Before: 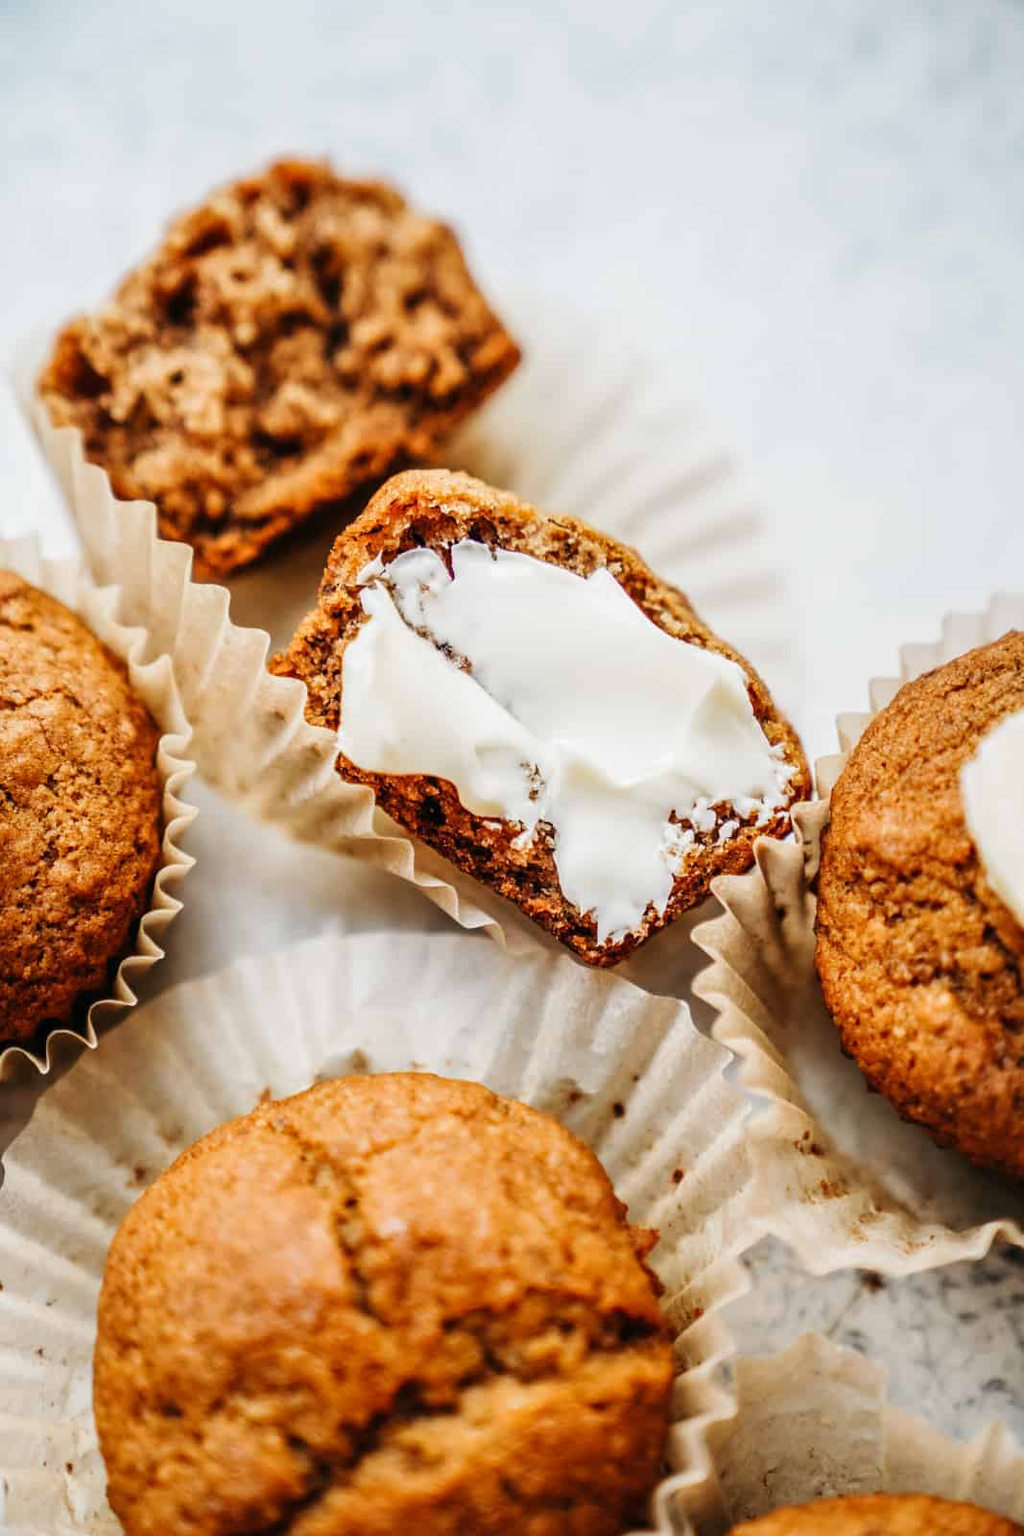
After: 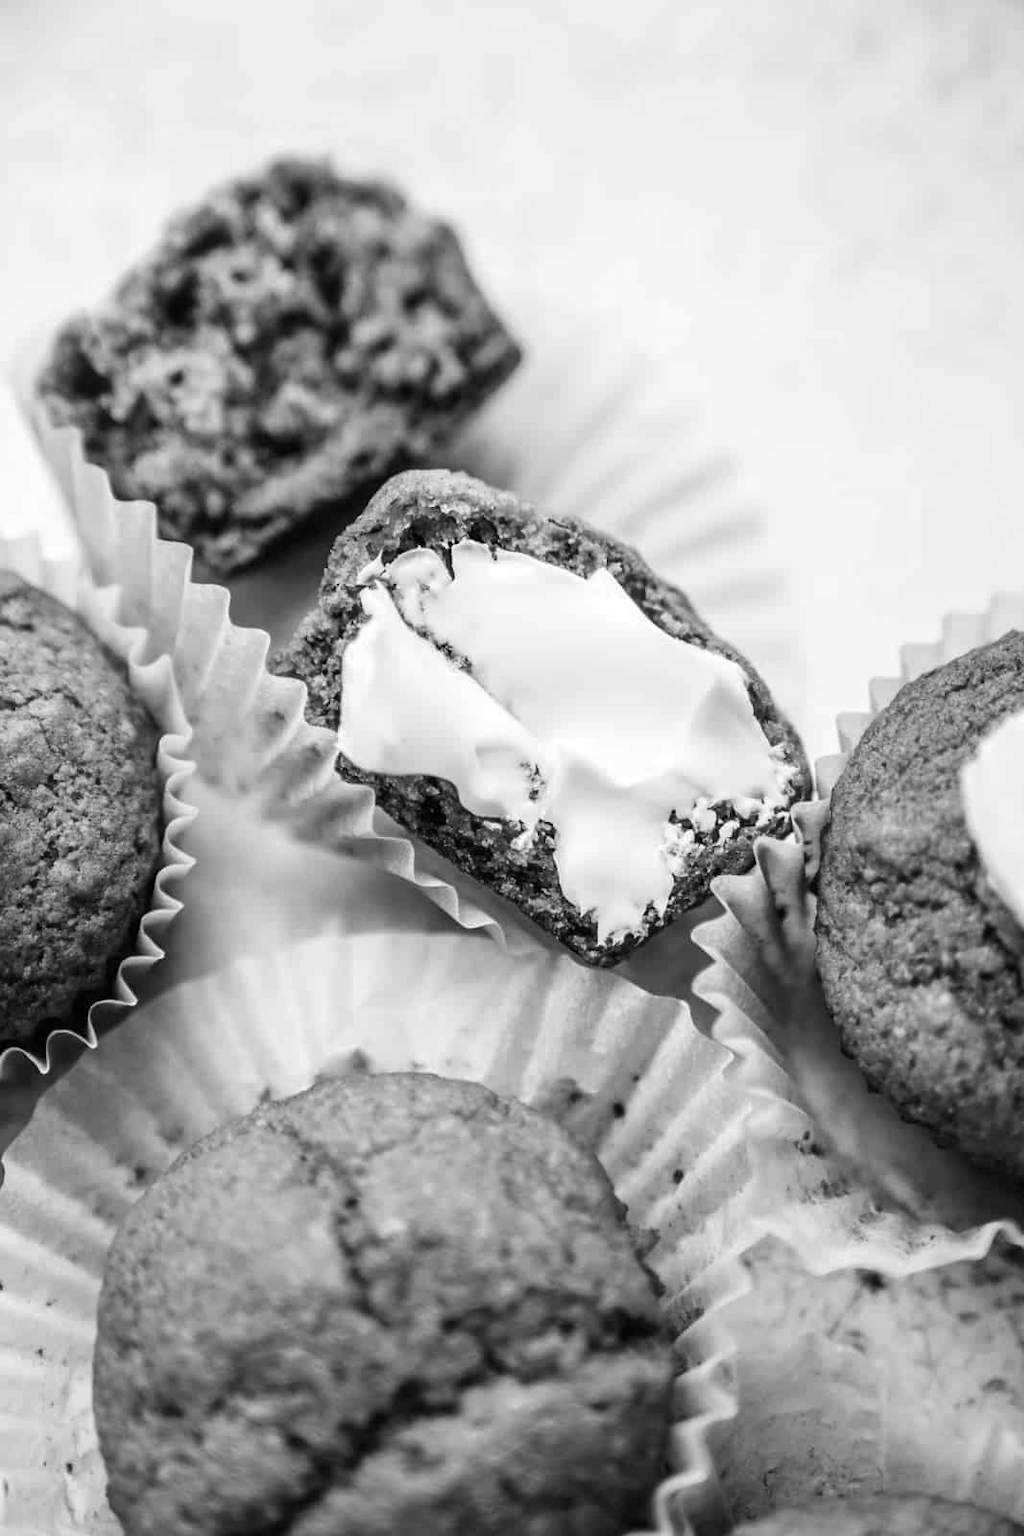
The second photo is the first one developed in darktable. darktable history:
color calibration: output gray [0.267, 0.423, 0.261, 0], illuminant custom, x 0.261, y 0.52, temperature 7026.86 K
